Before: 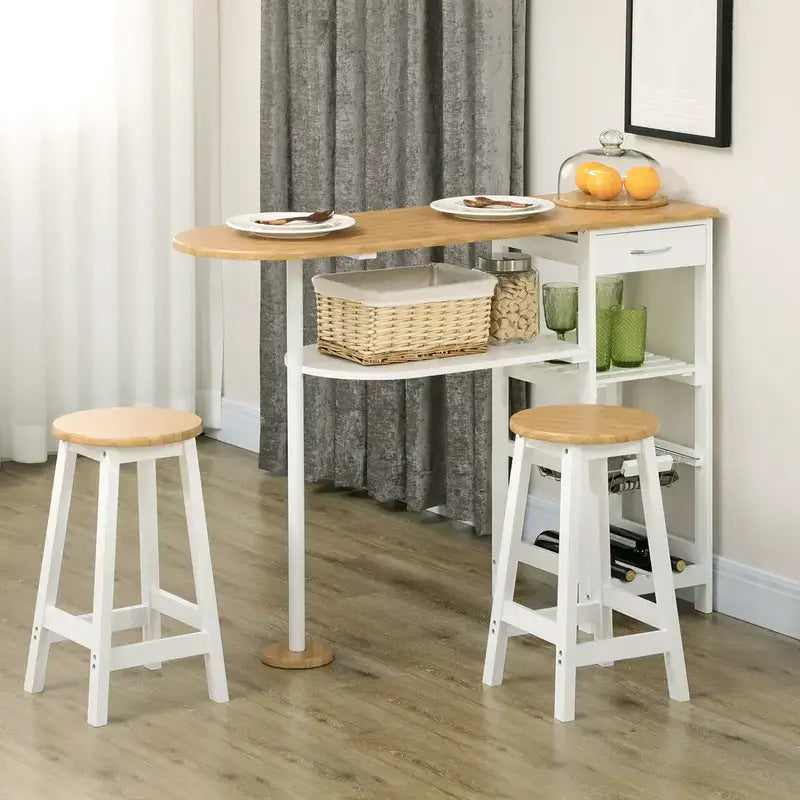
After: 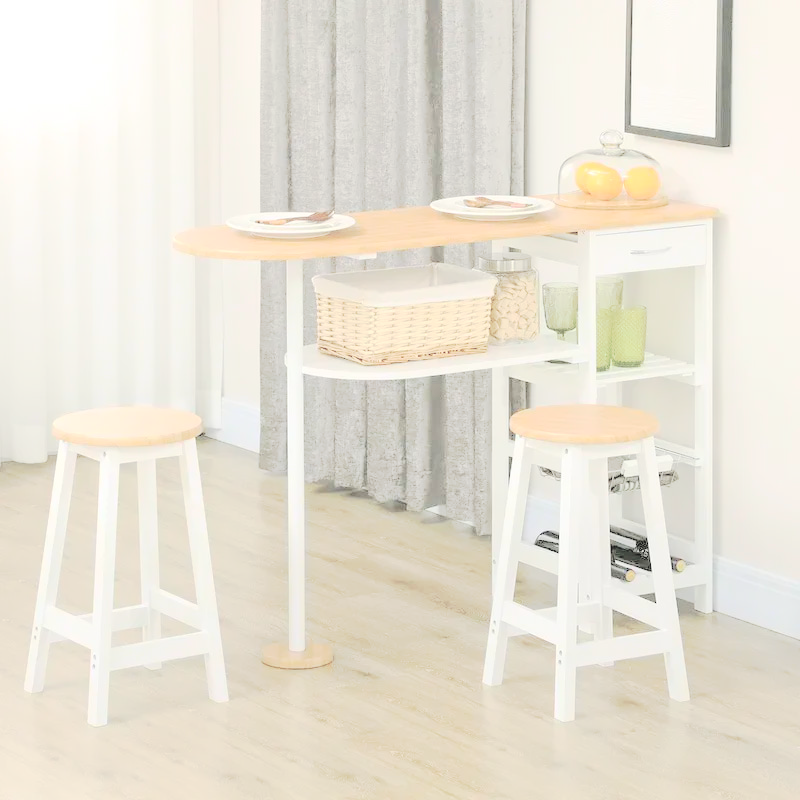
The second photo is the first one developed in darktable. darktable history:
contrast brightness saturation: brightness 1
tone curve: curves: ch0 [(0, 0) (0.003, 0.051) (0.011, 0.052) (0.025, 0.055) (0.044, 0.062) (0.069, 0.068) (0.1, 0.077) (0.136, 0.098) (0.177, 0.145) (0.224, 0.223) (0.277, 0.314) (0.335, 0.43) (0.399, 0.518) (0.468, 0.591) (0.543, 0.656) (0.623, 0.726) (0.709, 0.809) (0.801, 0.857) (0.898, 0.918) (1, 1)], preserve colors none
